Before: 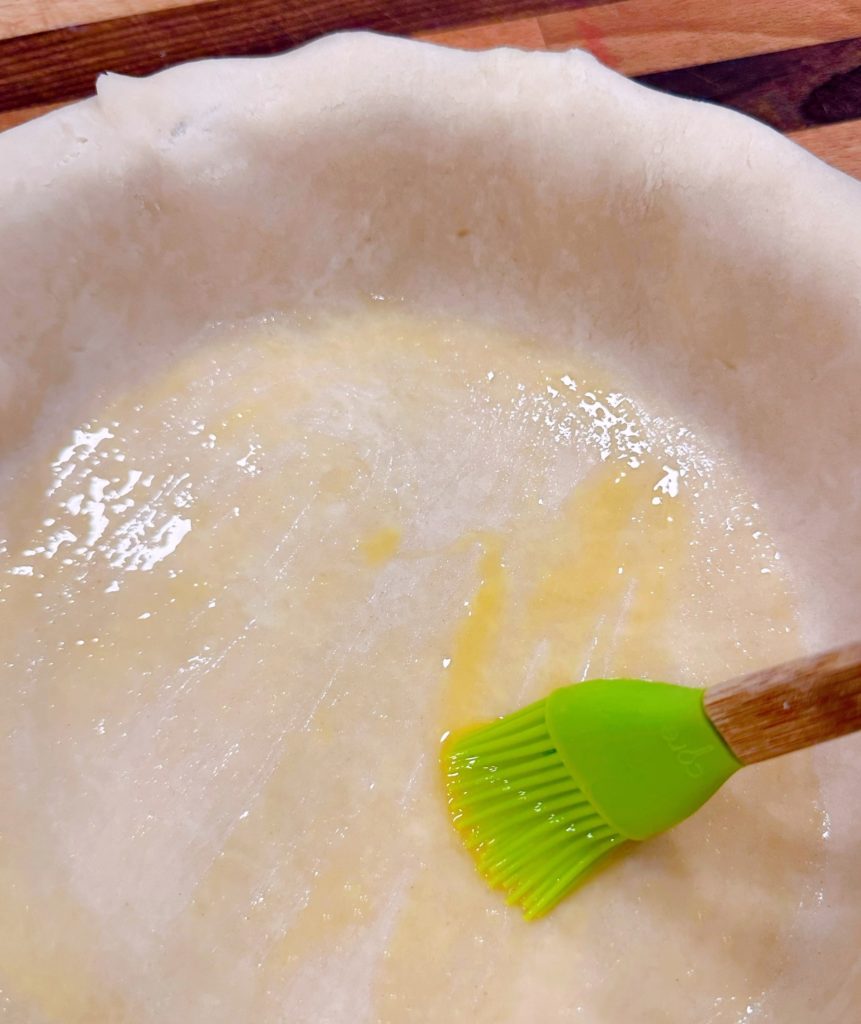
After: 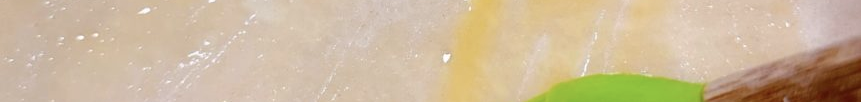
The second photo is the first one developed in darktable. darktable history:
crop and rotate: top 59.084%, bottom 30.916%
contrast brightness saturation: contrast 0.11, saturation -0.17
